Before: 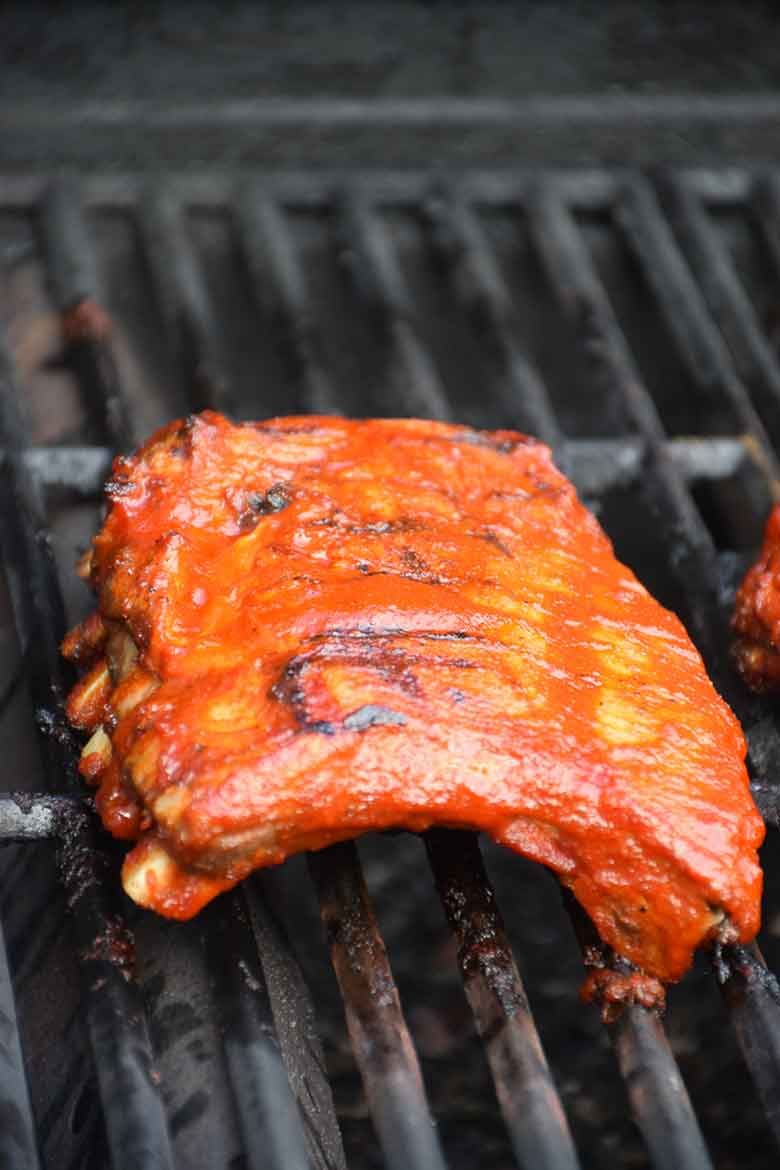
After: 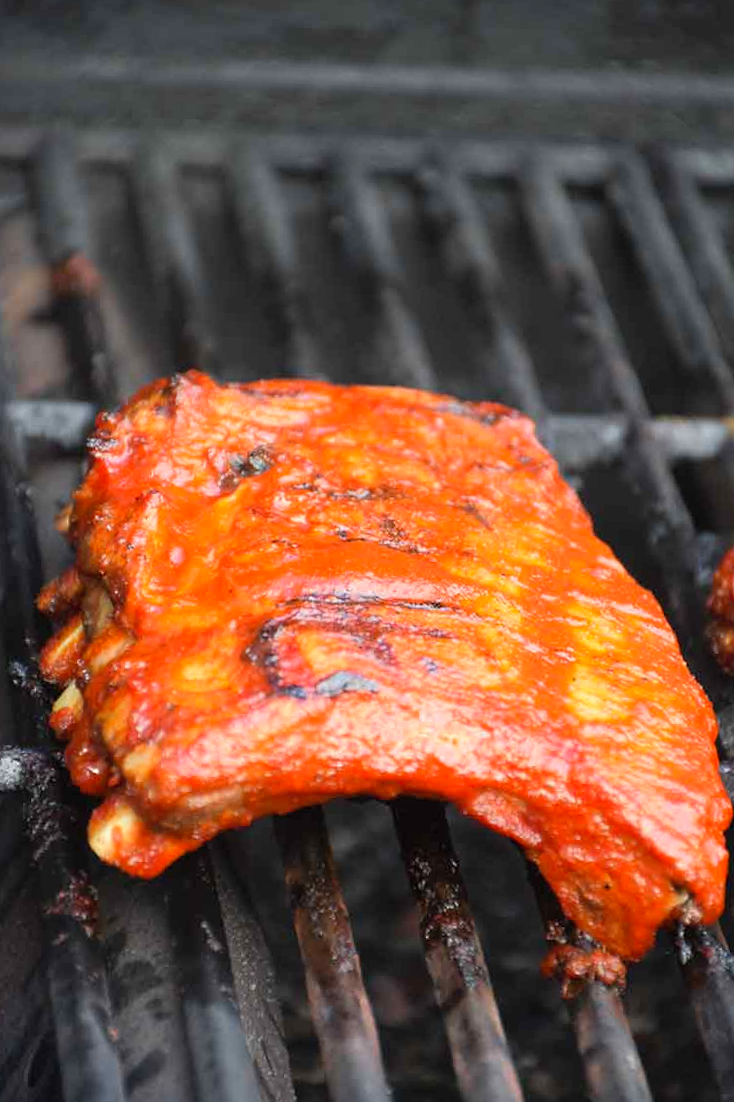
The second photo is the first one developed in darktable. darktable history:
crop and rotate: angle -2.38°
contrast brightness saturation: contrast 0.03, brightness 0.06, saturation 0.13
sharpen: radius 5.325, amount 0.312, threshold 26.433
